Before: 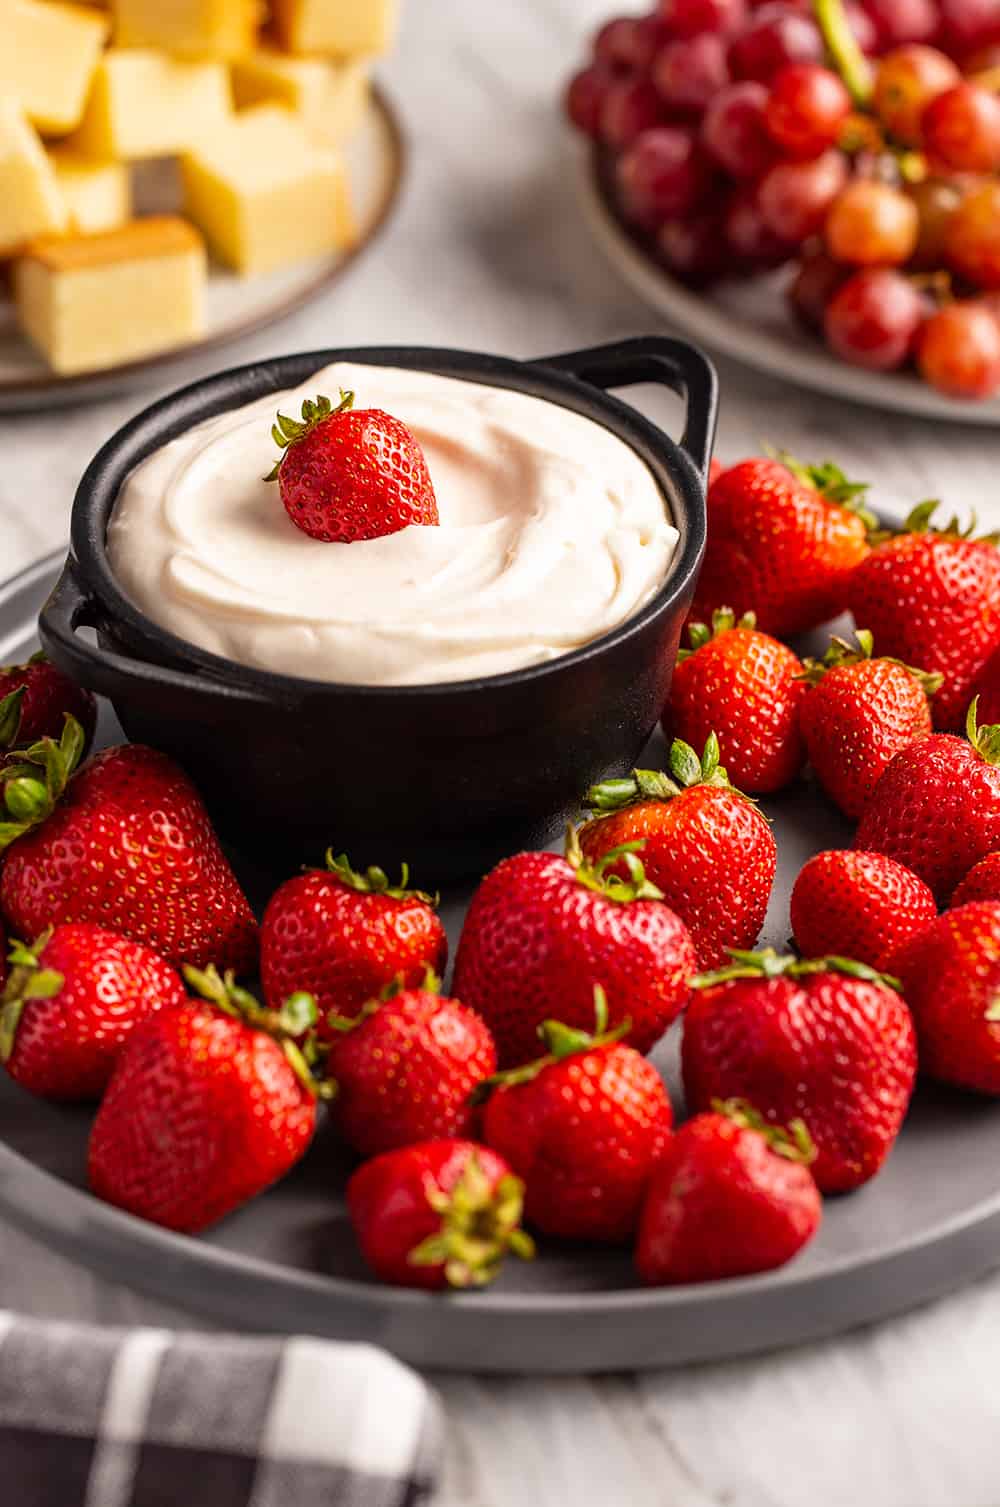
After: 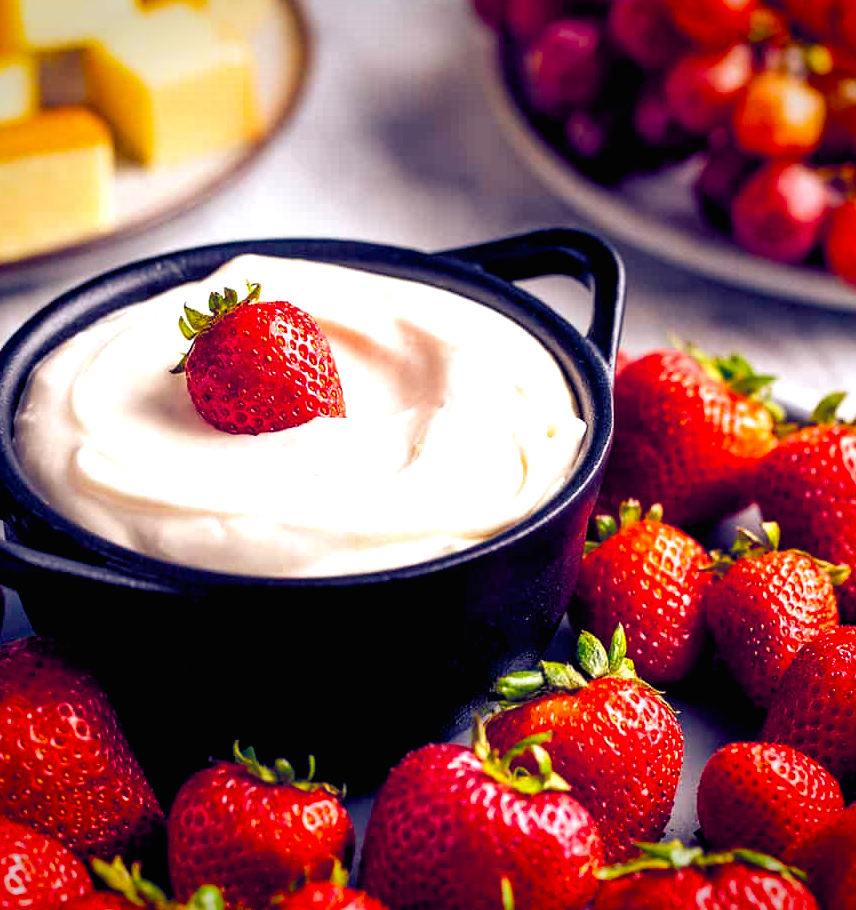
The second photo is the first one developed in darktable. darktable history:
crop and rotate: left 9.345%, top 7.22%, right 4.982%, bottom 32.331%
contrast brightness saturation: contrast -0.02, brightness -0.01, saturation 0.03
vignetting: fall-off start 88.53%, fall-off radius 44.2%, saturation 0.376, width/height ratio 1.161
exposure: black level correction 0.001, exposure 0.3 EV, compensate highlight preservation false
color balance rgb: shadows lift › luminance -41.13%, shadows lift › chroma 14.13%, shadows lift › hue 260°, power › luminance -3.76%, power › chroma 0.56%, power › hue 40.37°, highlights gain › luminance 16.81%, highlights gain › chroma 2.94%, highlights gain › hue 260°, global offset › luminance -0.29%, global offset › chroma 0.31%, global offset › hue 260°, perceptual saturation grading › global saturation 20%, perceptual saturation grading › highlights -13.92%, perceptual saturation grading › shadows 50%
